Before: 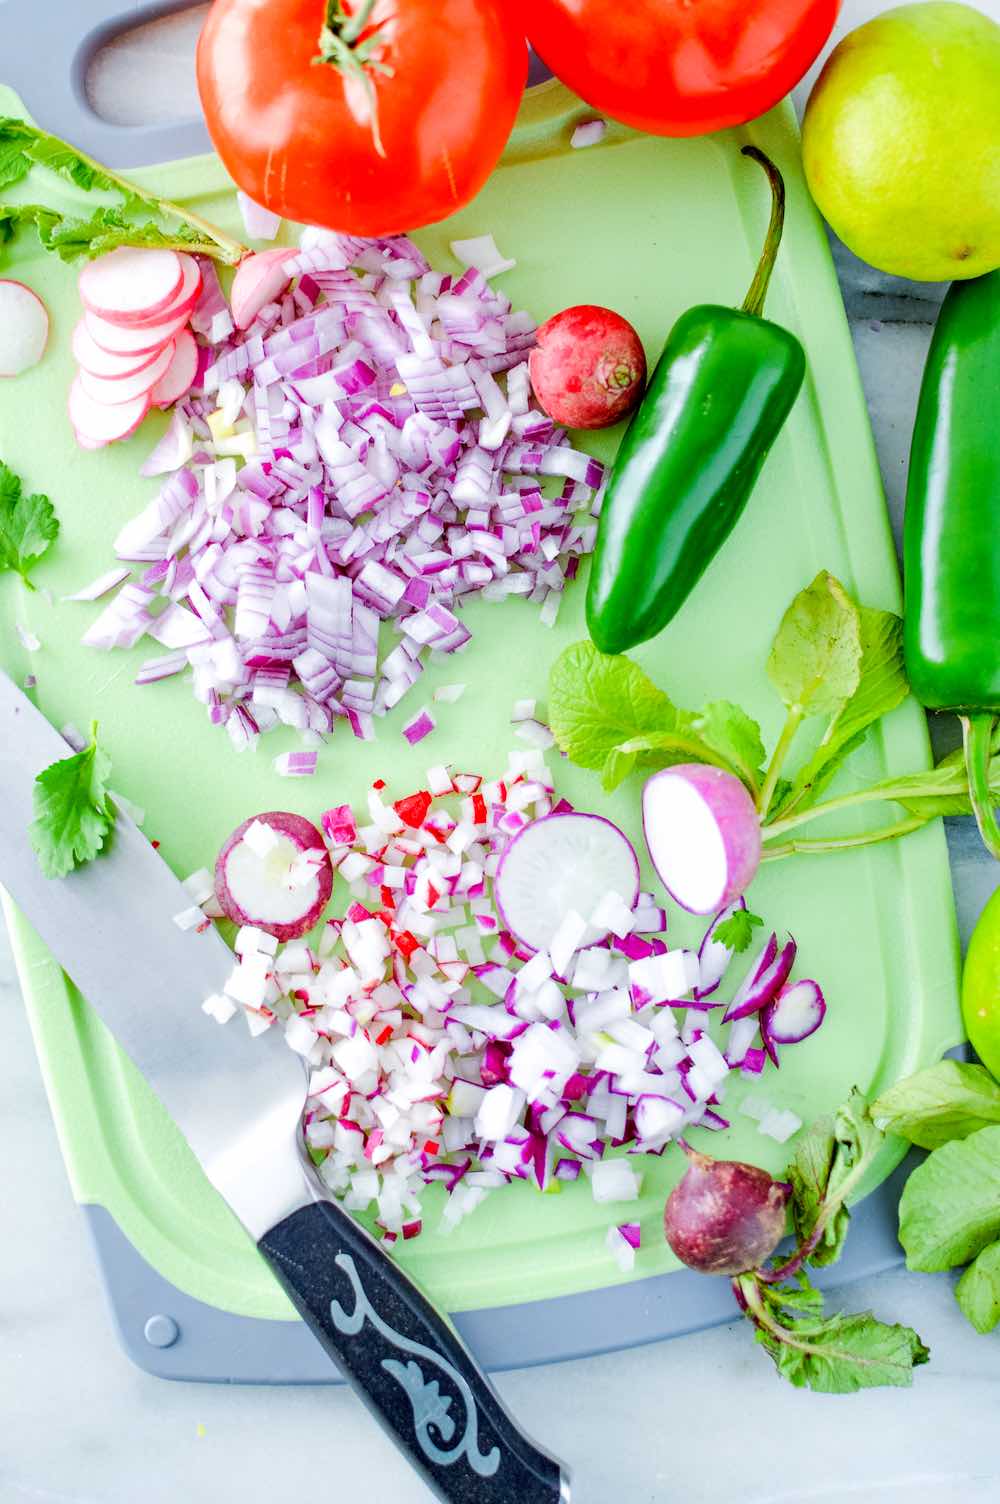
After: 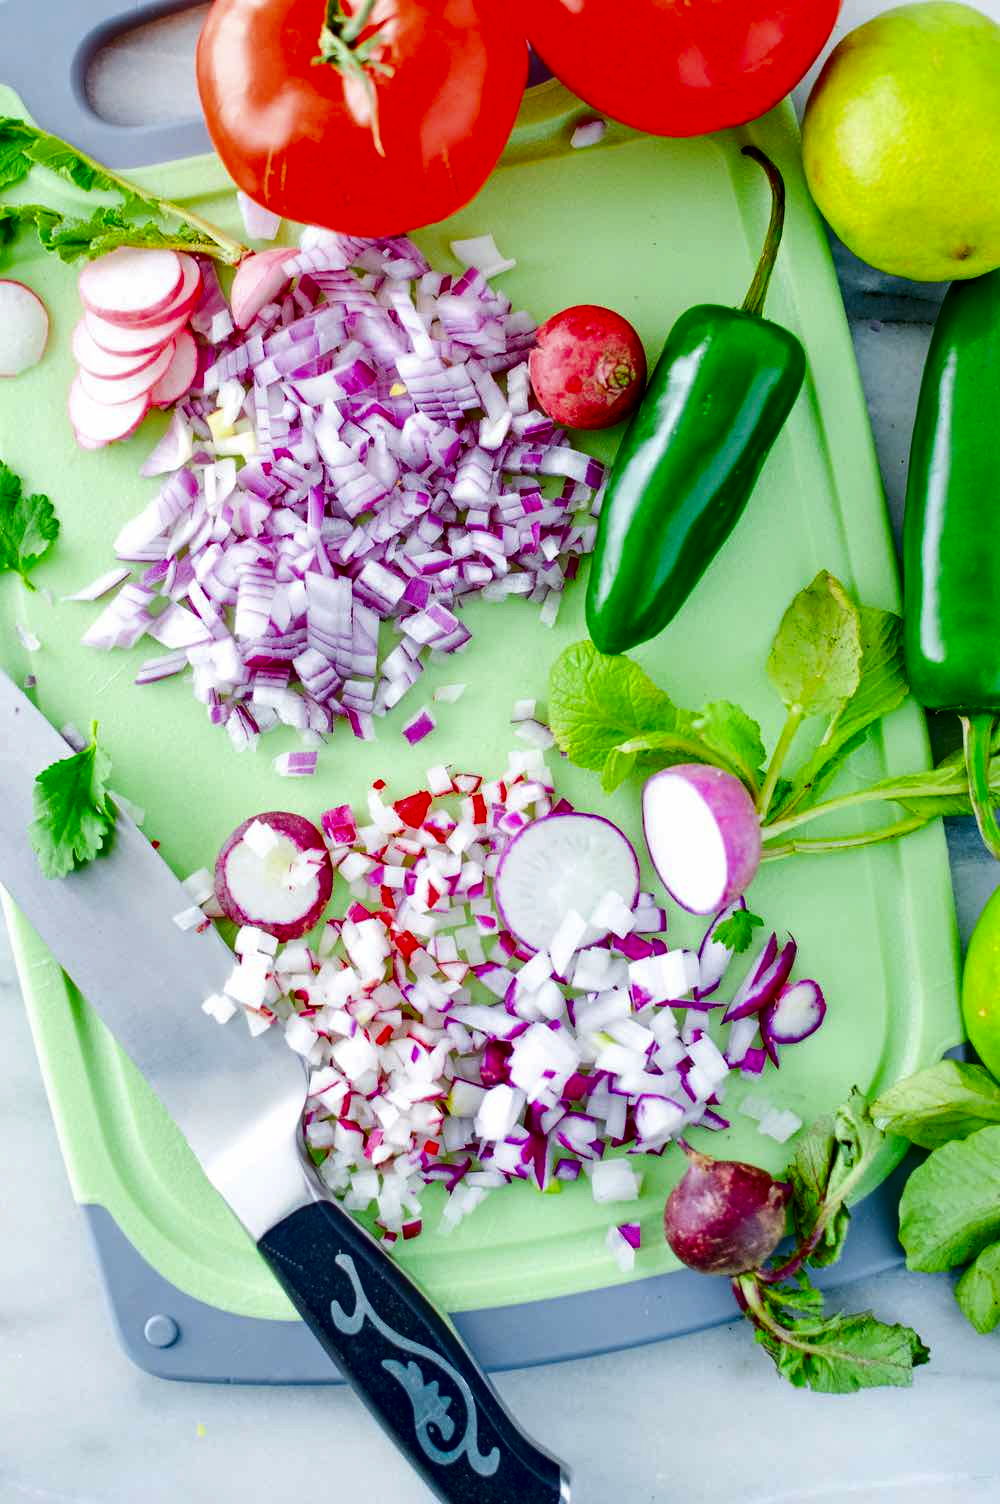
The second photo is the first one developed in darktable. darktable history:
contrast brightness saturation: contrast 0.097, brightness -0.278, saturation 0.139
